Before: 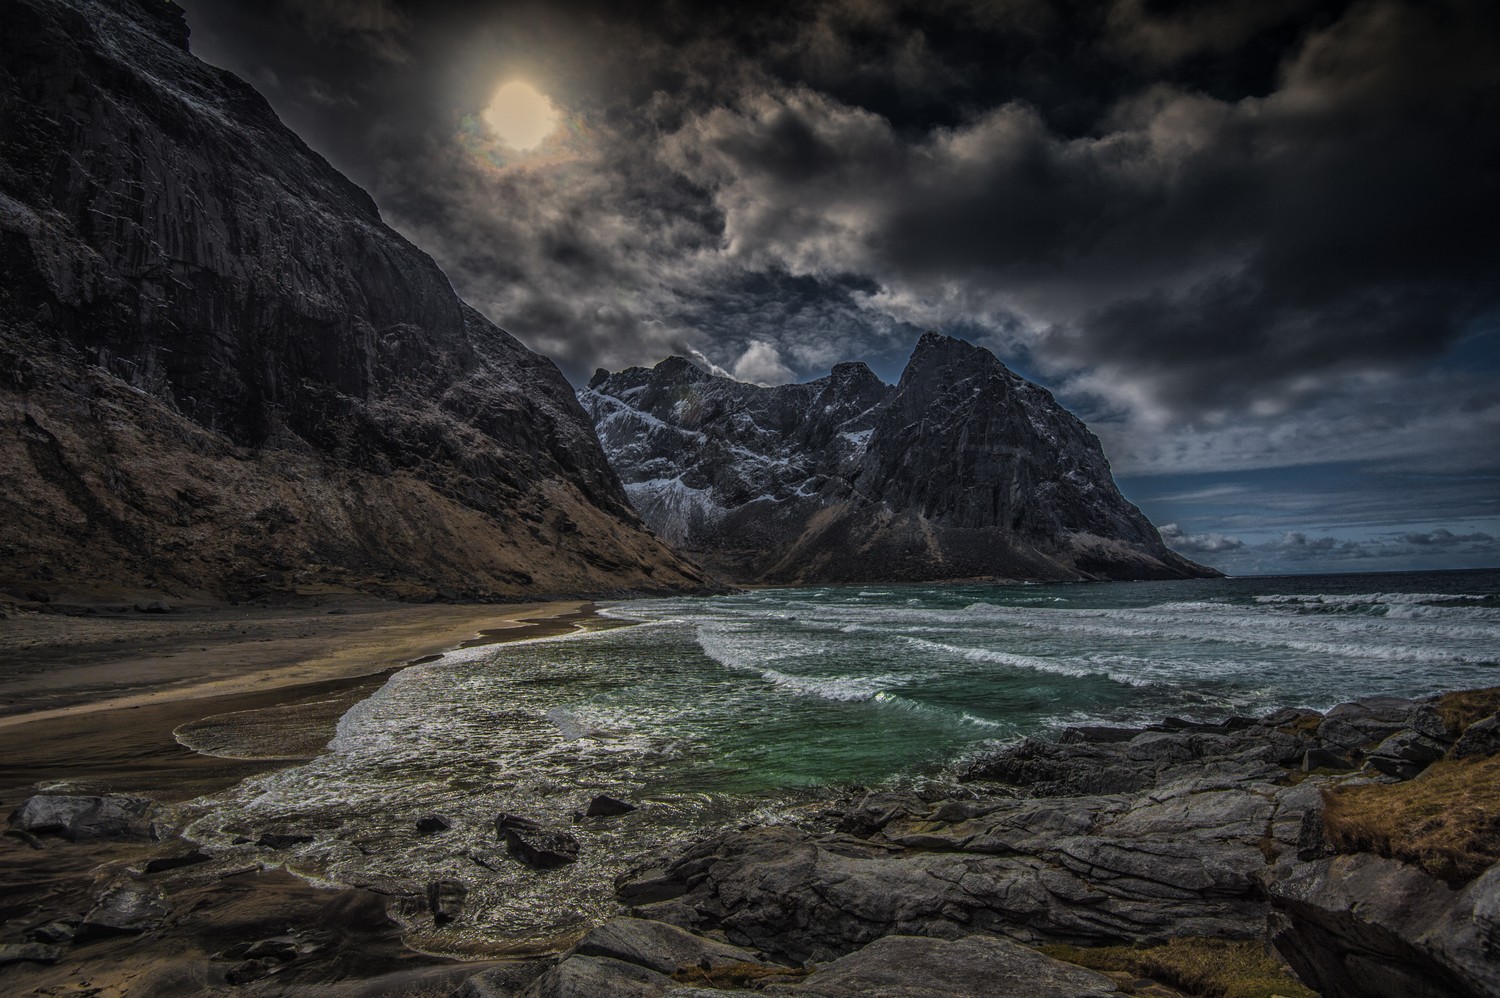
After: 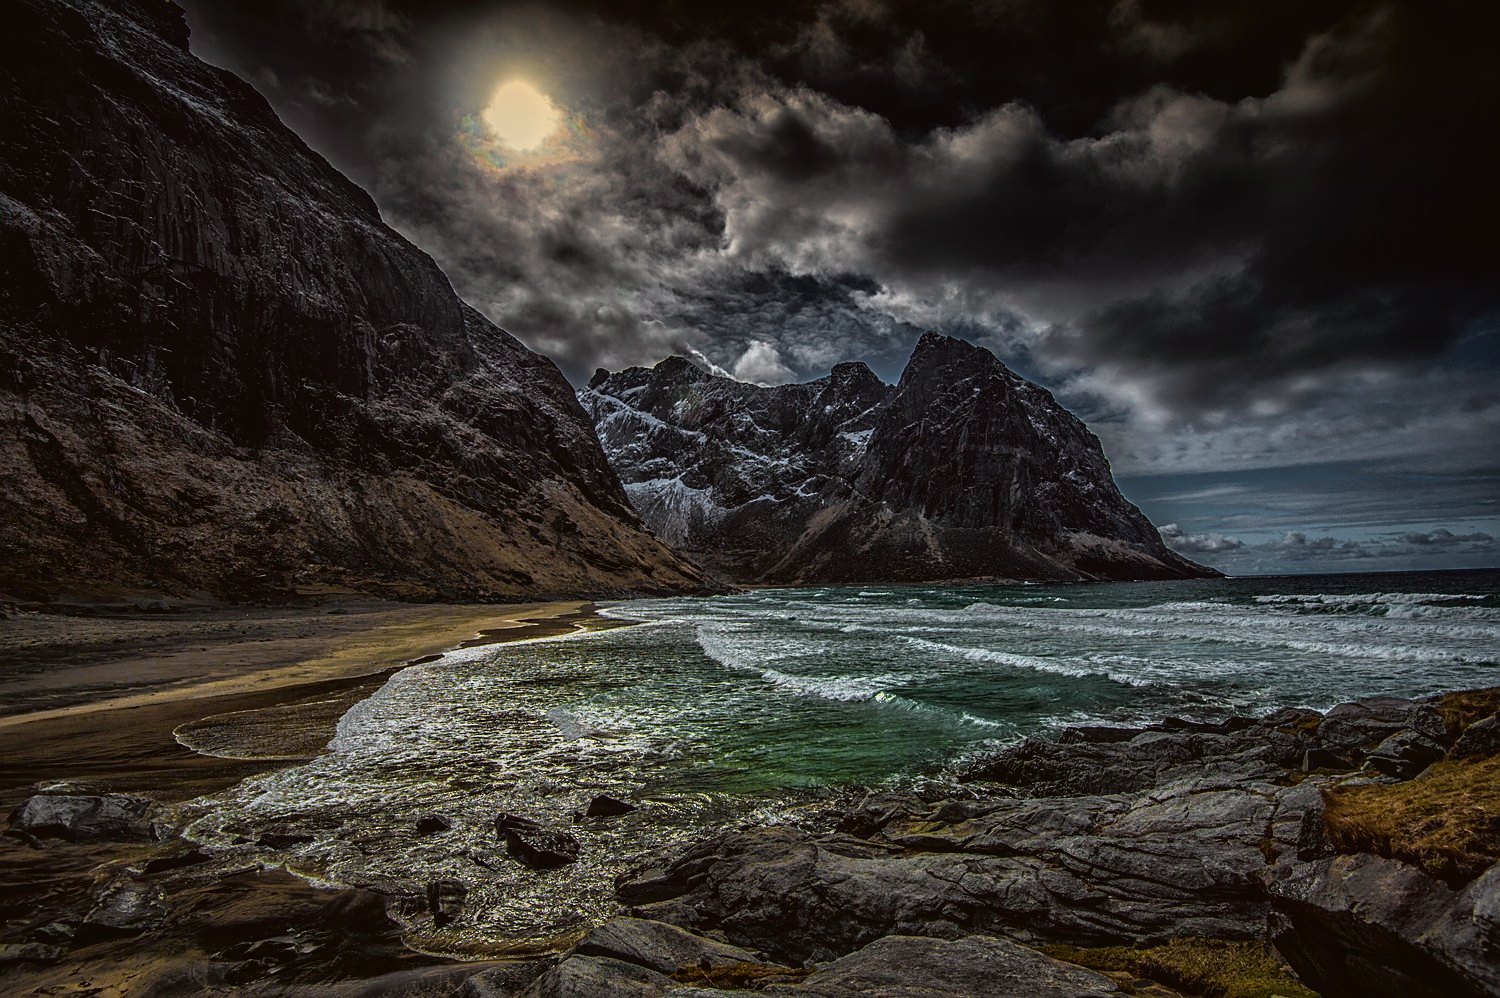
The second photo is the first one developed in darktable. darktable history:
tone curve: curves: ch0 [(0, 0.024) (0.031, 0.027) (0.113, 0.069) (0.198, 0.18) (0.304, 0.303) (0.441, 0.462) (0.557, 0.6) (0.711, 0.79) (0.812, 0.878) (0.927, 0.935) (1, 0.963)]; ch1 [(0, 0) (0.222, 0.2) (0.343, 0.325) (0.45, 0.441) (0.502, 0.501) (0.527, 0.534) (0.55, 0.561) (0.632, 0.656) (0.735, 0.754) (1, 1)]; ch2 [(0, 0) (0.249, 0.222) (0.352, 0.348) (0.424, 0.439) (0.476, 0.482) (0.499, 0.501) (0.517, 0.516) (0.532, 0.544) (0.558, 0.585) (0.596, 0.629) (0.726, 0.745) (0.82, 0.796) (0.998, 0.928)], color space Lab, independent channels, preserve colors none
color correction: highlights a* -2.73, highlights b* -2.09, shadows a* 2.41, shadows b* 2.73
sharpen: on, module defaults
tone equalizer: on, module defaults
